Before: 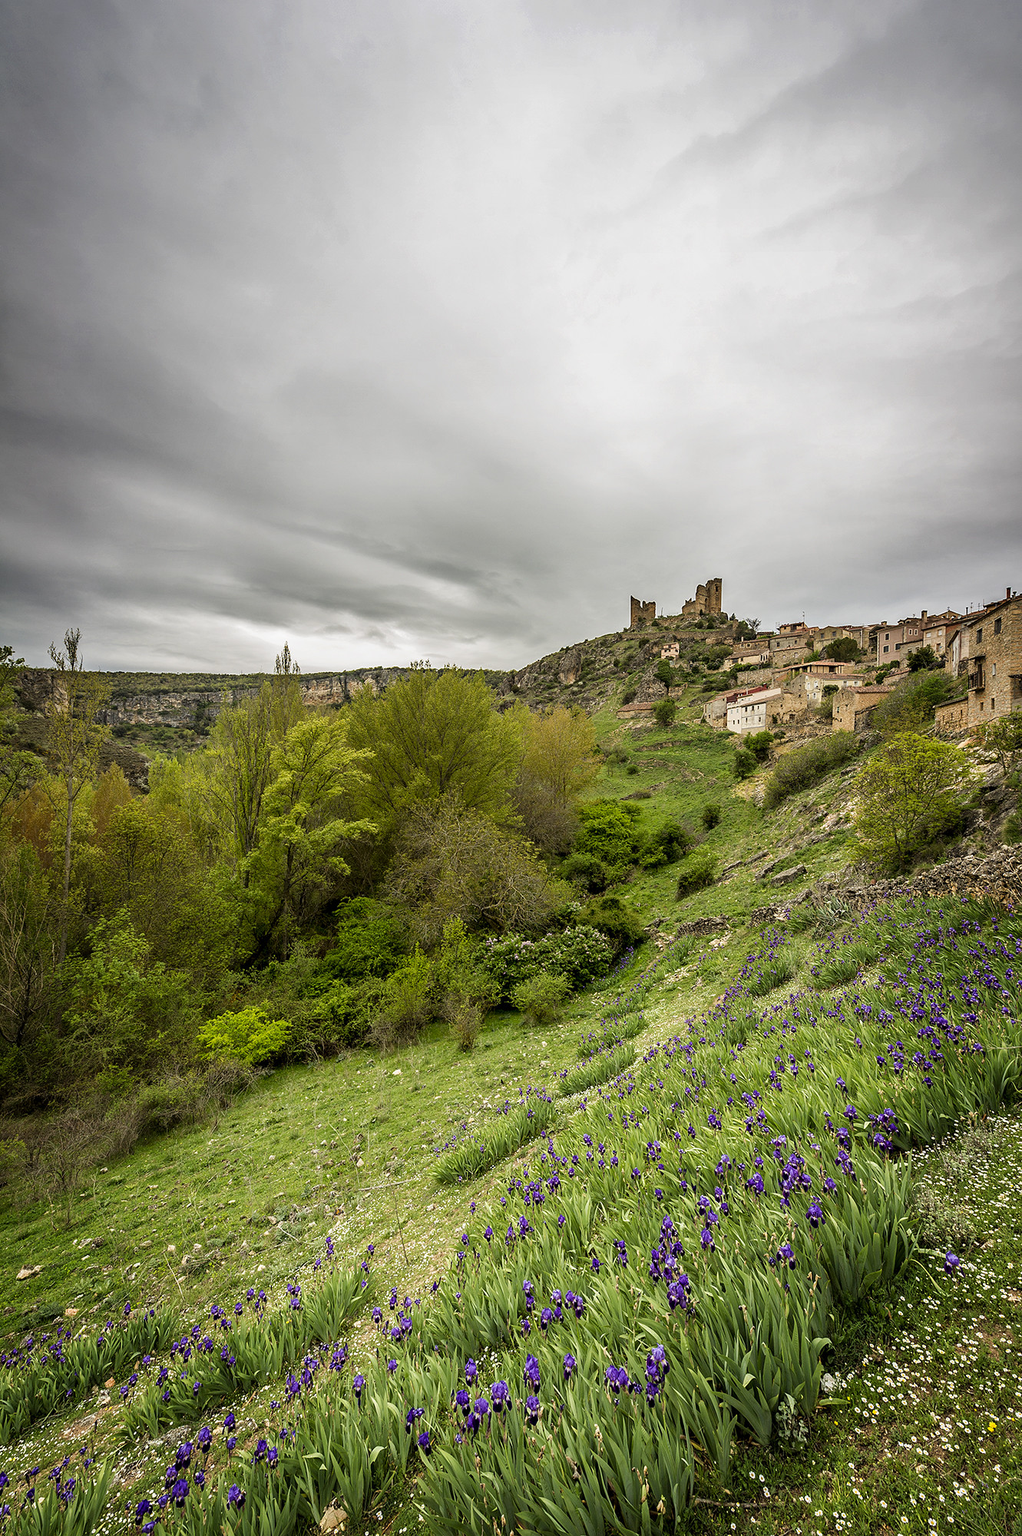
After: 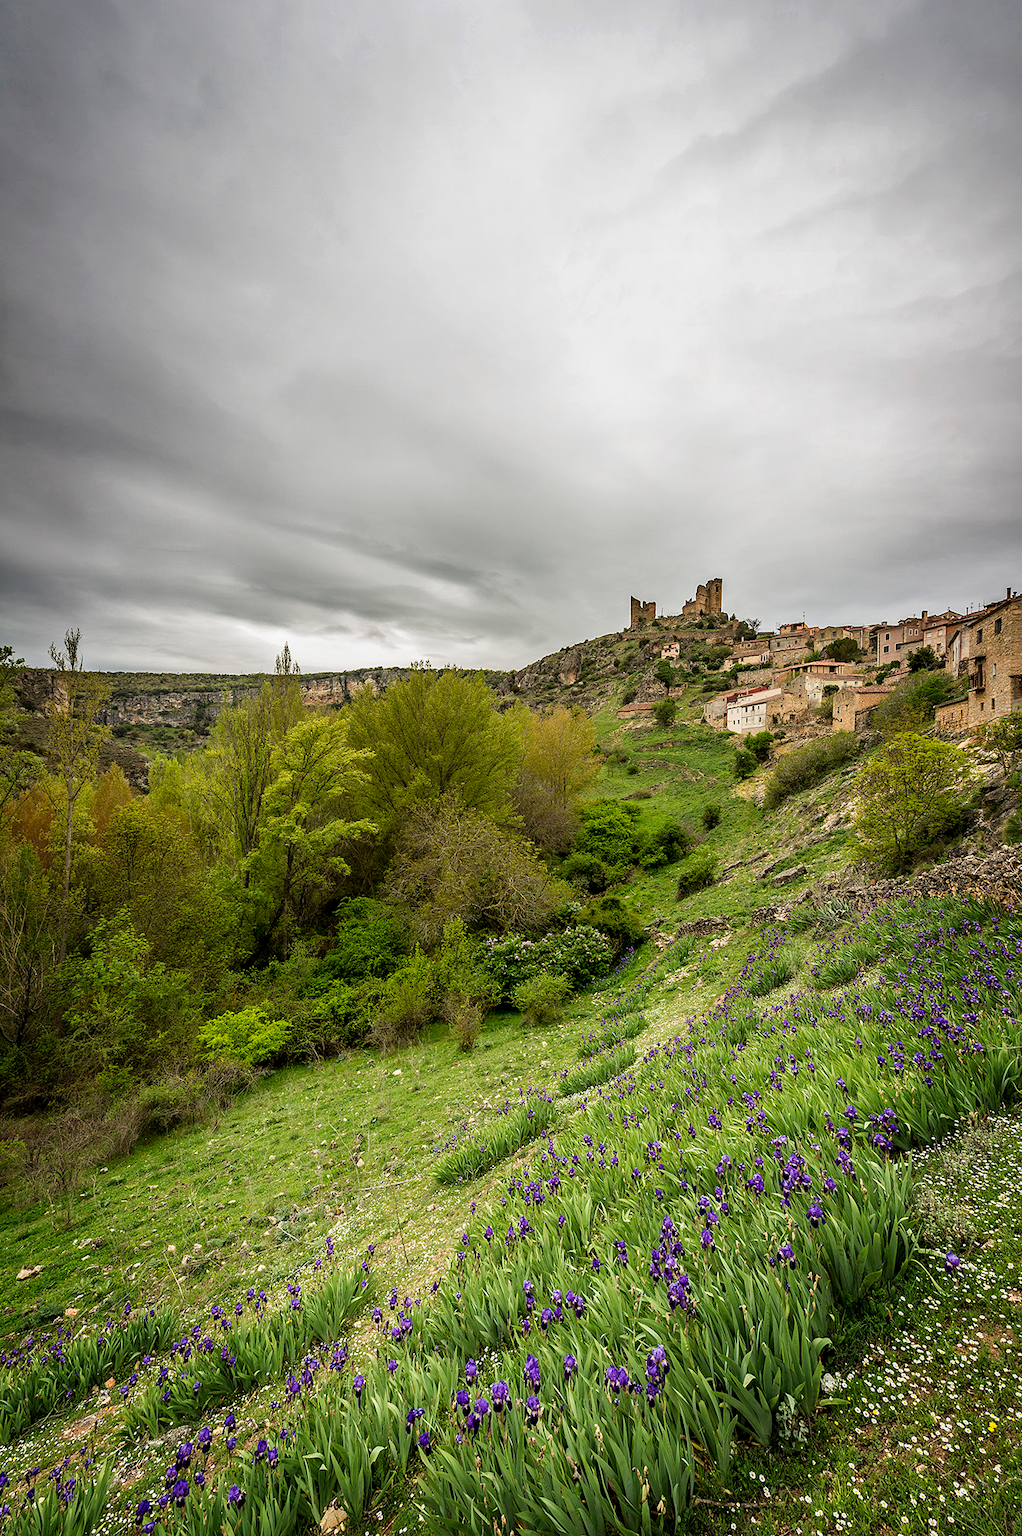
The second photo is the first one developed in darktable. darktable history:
color calibration: illuminant same as pipeline (D50), adaptation XYZ, x 0.346, y 0.359, temperature 5020.93 K
